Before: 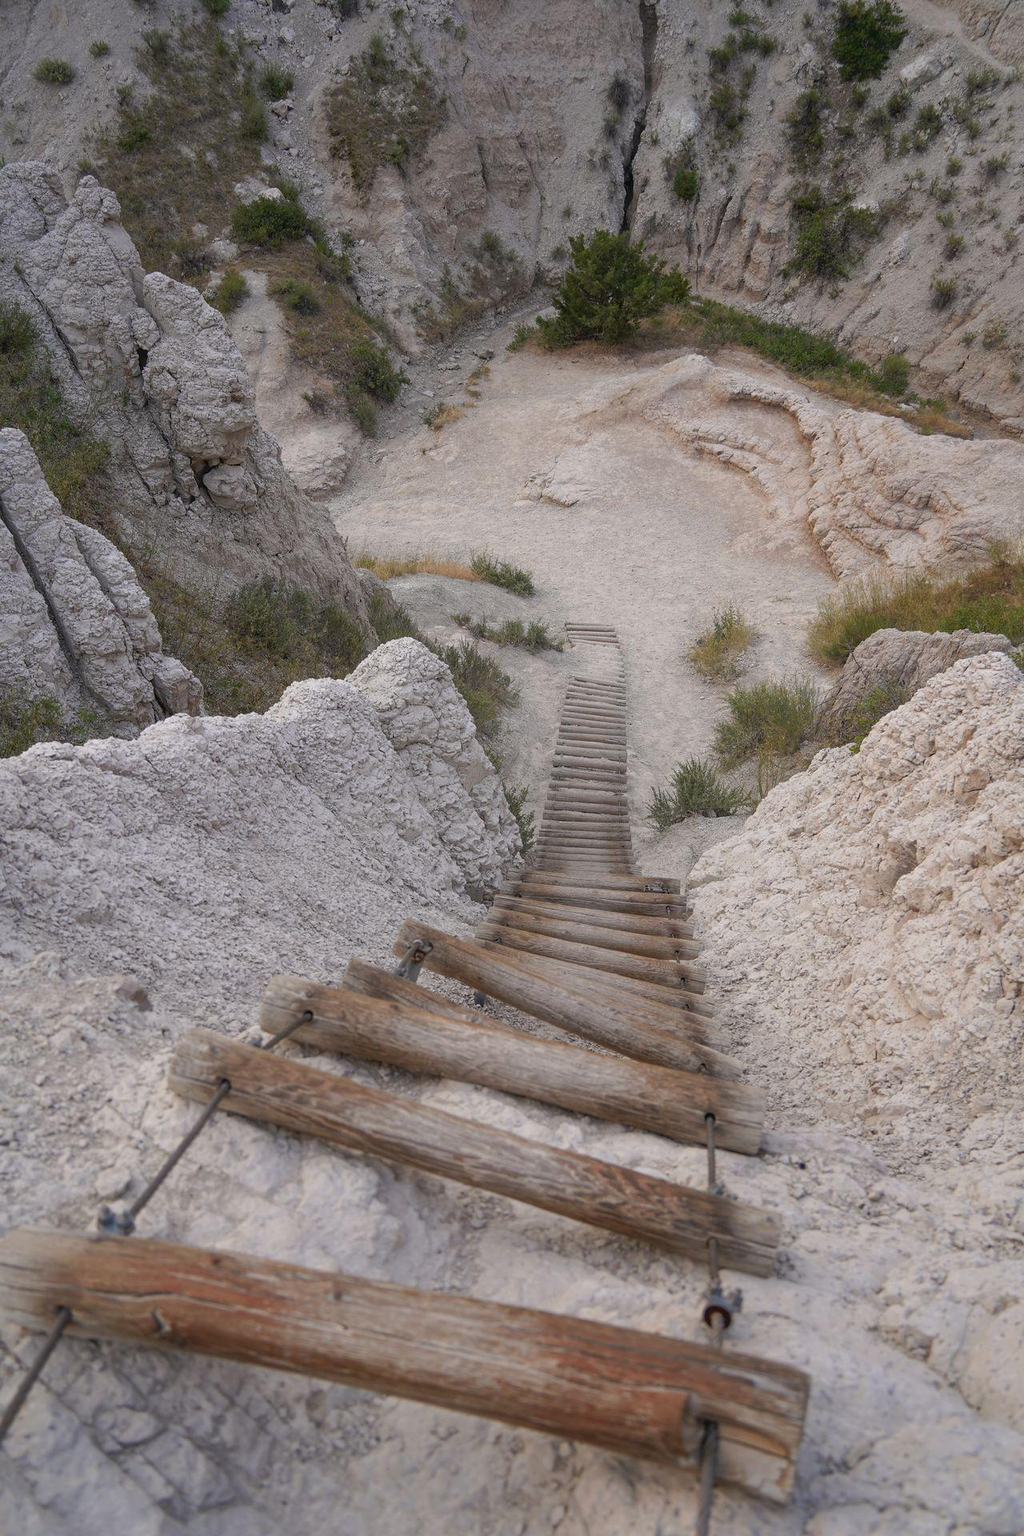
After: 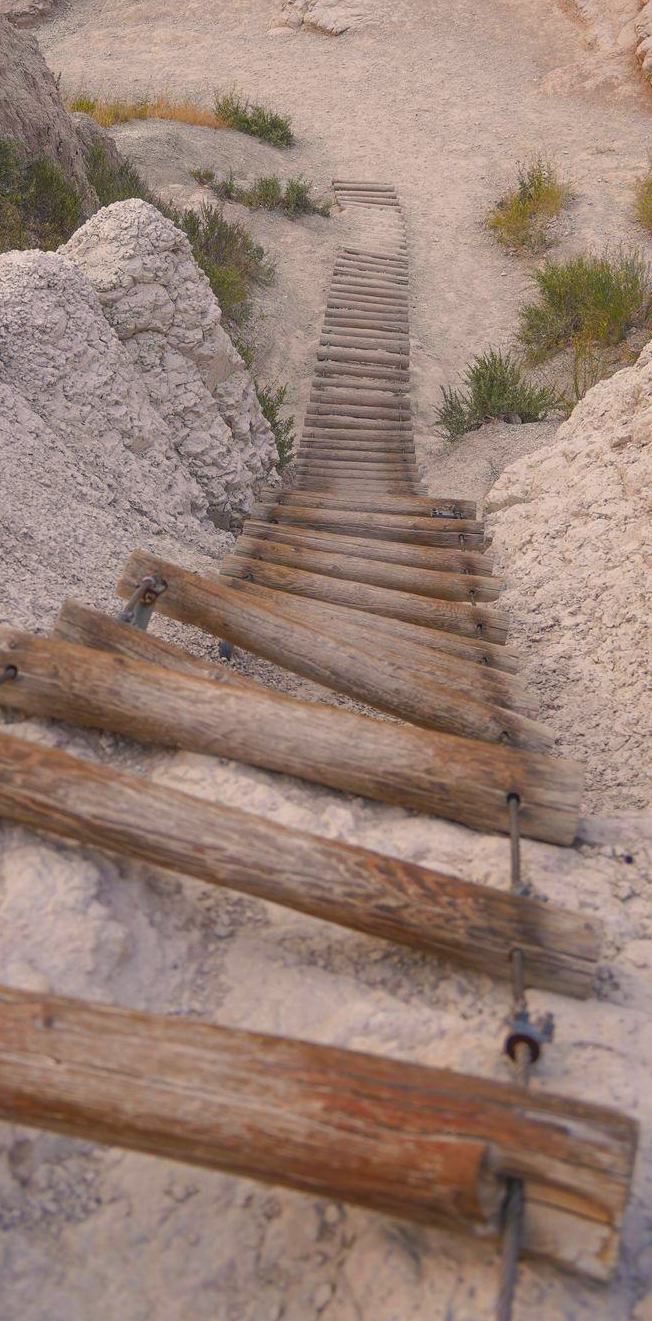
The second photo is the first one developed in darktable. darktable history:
crop and rotate: left 29.237%, top 31.152%, right 19.807%
color balance rgb: shadows lift › chroma 2%, shadows lift › hue 247.2°, power › chroma 0.3%, power › hue 25.2°, highlights gain › chroma 3%, highlights gain › hue 60°, global offset › luminance 0.75%, perceptual saturation grading › global saturation 20%, perceptual saturation grading › highlights -20%, perceptual saturation grading › shadows 30%, global vibrance 20%
